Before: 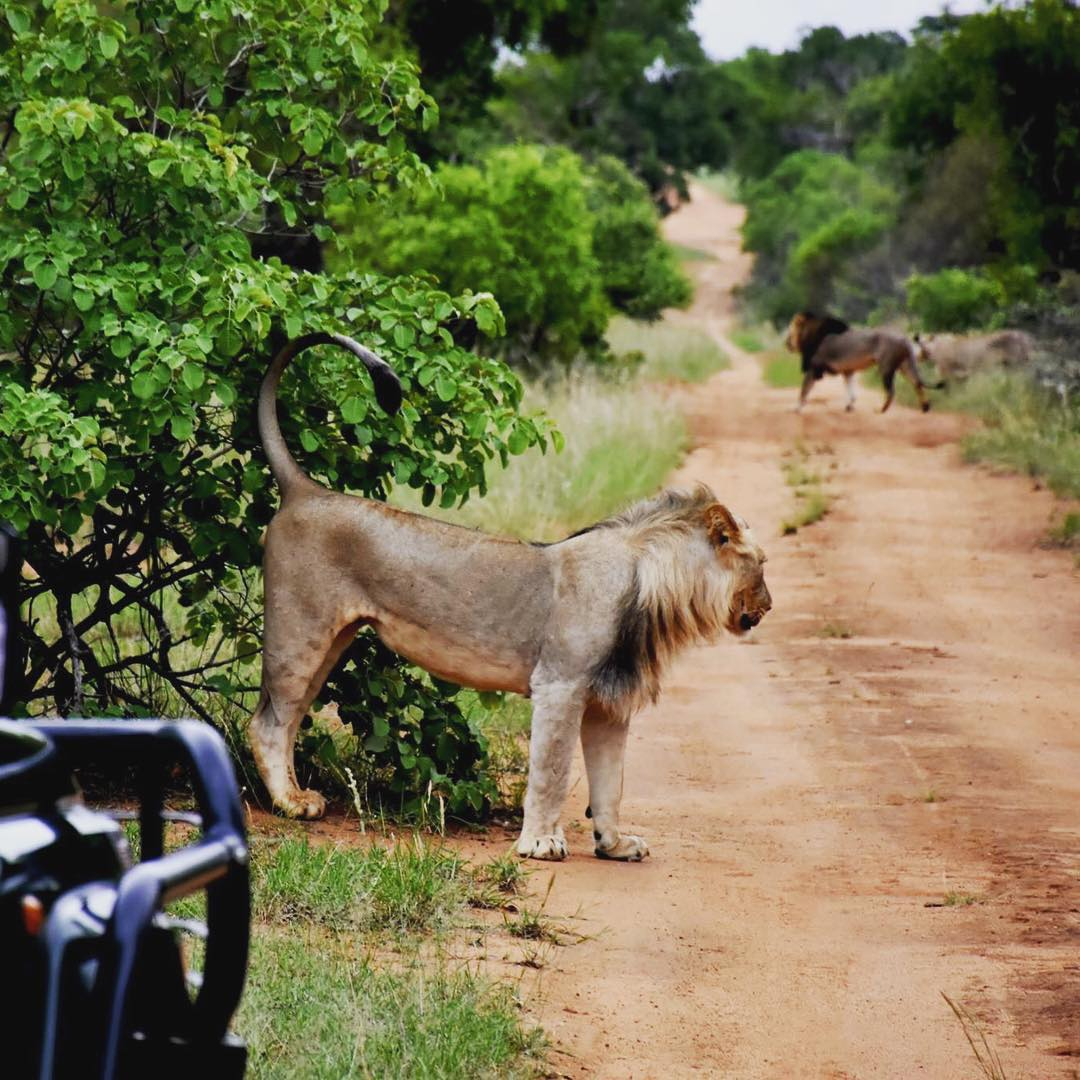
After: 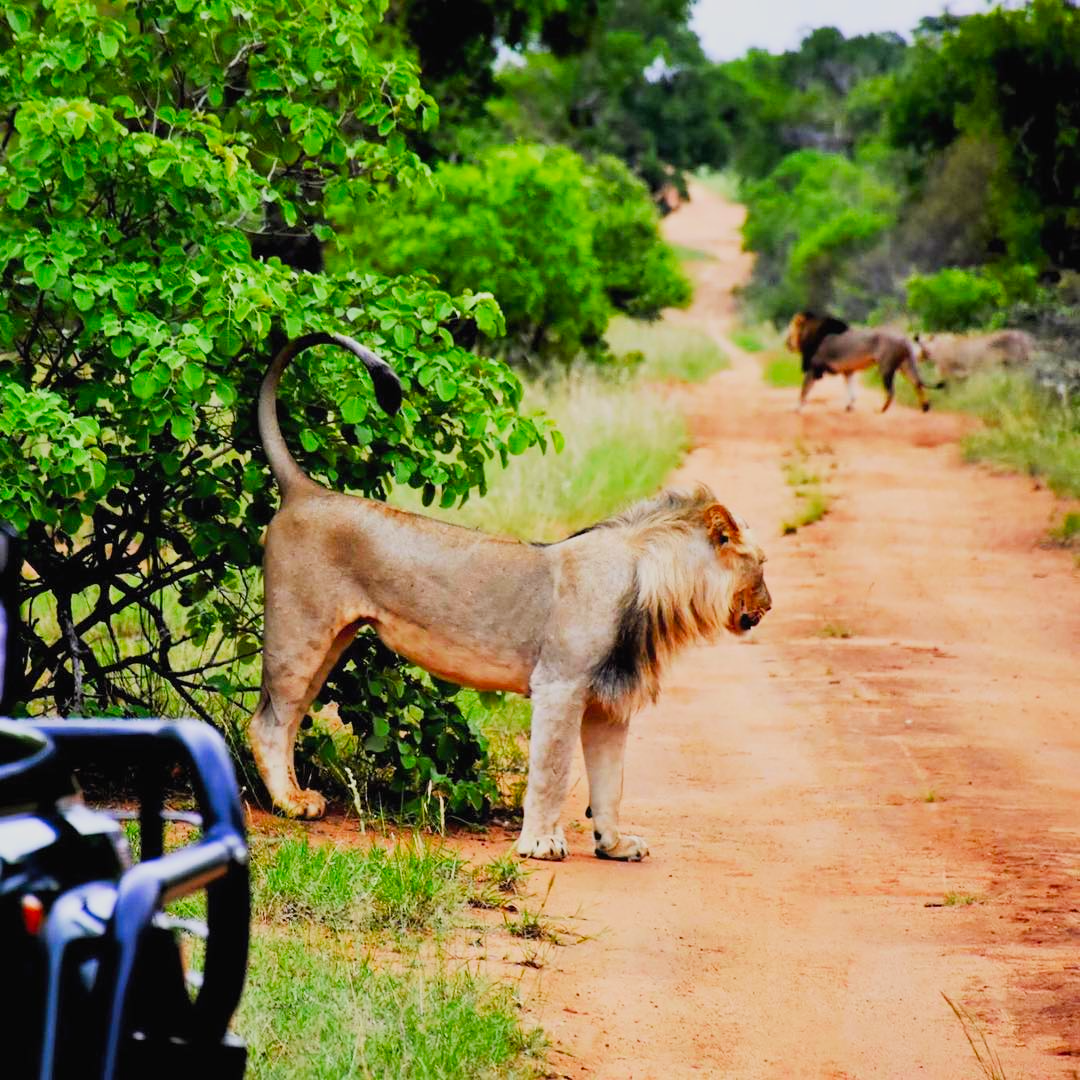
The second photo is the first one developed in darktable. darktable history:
exposure: black level correction 0, exposure 0.695 EV, compensate highlight preservation false
contrast brightness saturation: saturation 0.499
filmic rgb: black relative exposure -7.65 EV, white relative exposure 4.56 EV, hardness 3.61, iterations of high-quality reconstruction 10
